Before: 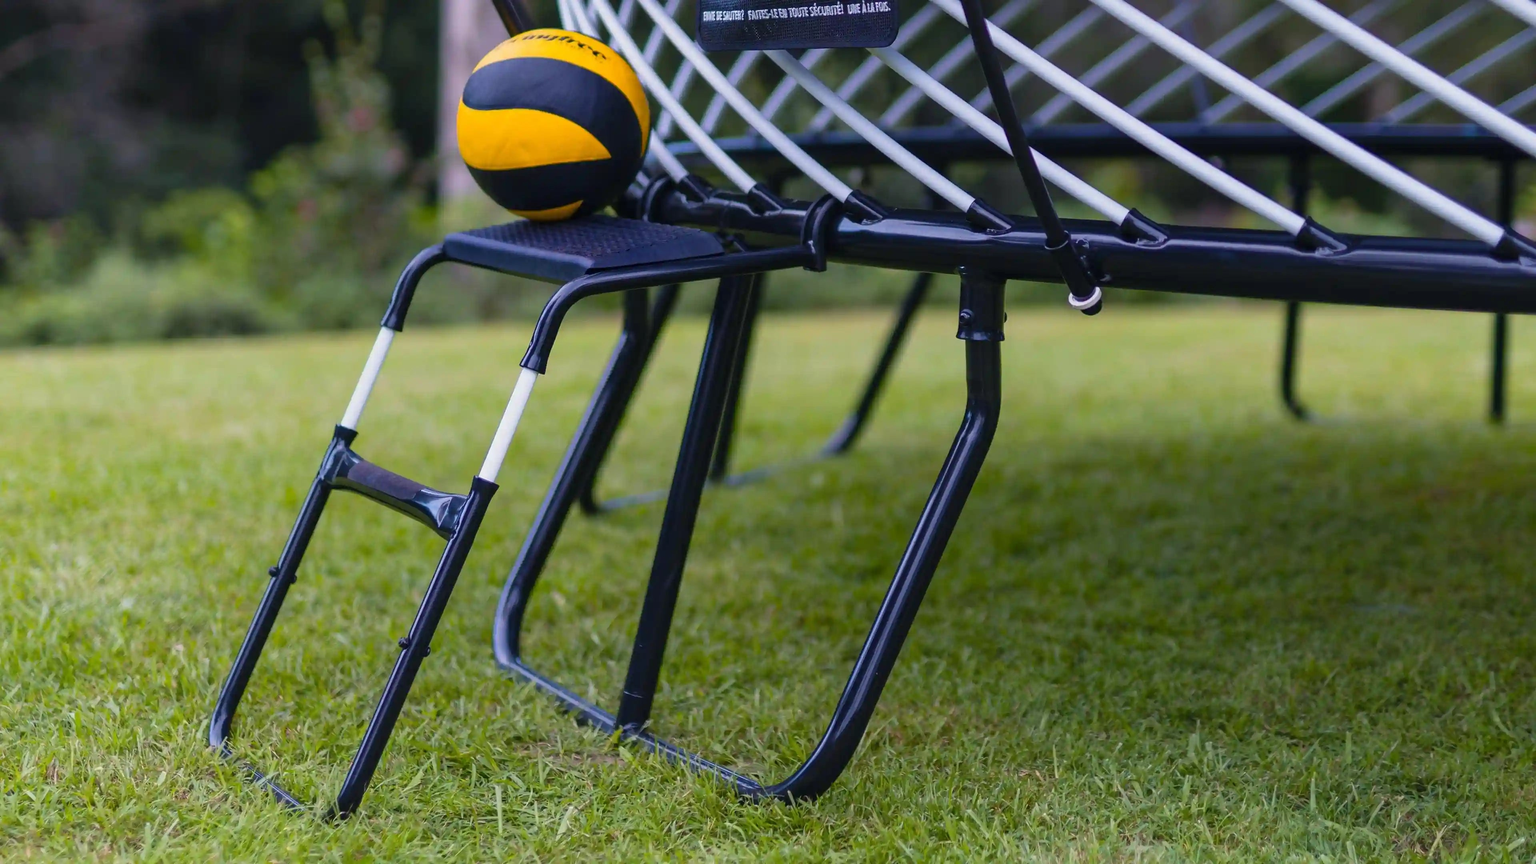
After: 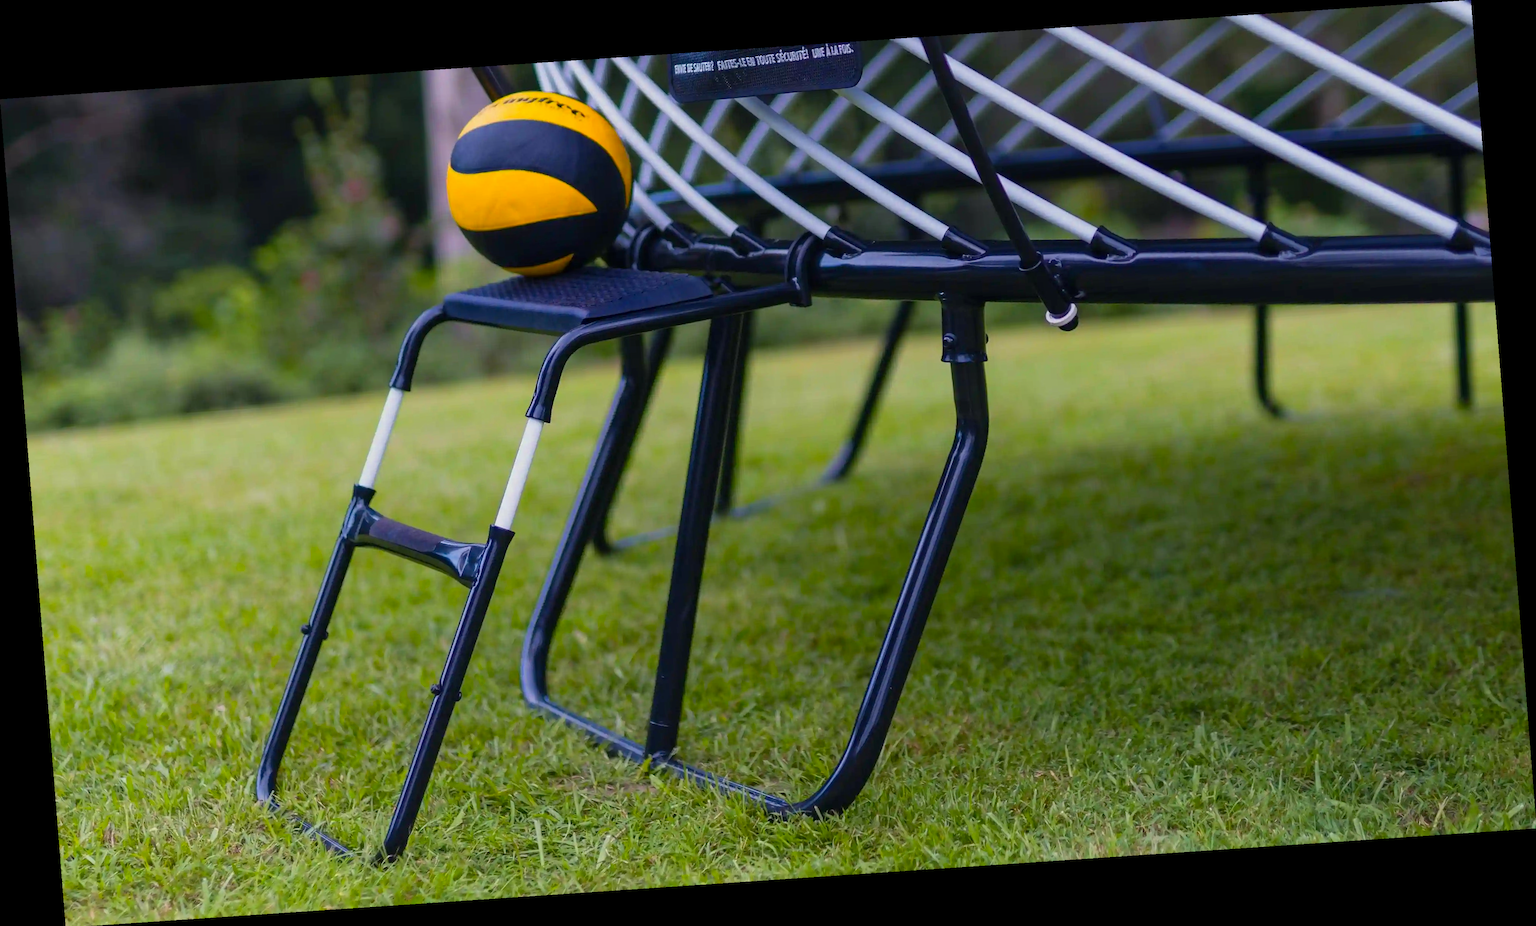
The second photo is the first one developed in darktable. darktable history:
exposure: black level correction 0.001, exposure -0.125 EV, compensate exposure bias true, compensate highlight preservation false
contrast brightness saturation: saturation -0.05
color zones: curves: ch0 [(0, 0.613) (0.01, 0.613) (0.245, 0.448) (0.498, 0.529) (0.642, 0.665) (0.879, 0.777) (0.99, 0.613)]; ch1 [(0, 0) (0.143, 0) (0.286, 0) (0.429, 0) (0.571, 0) (0.714, 0) (0.857, 0)], mix -121.96%
rotate and perspective: rotation -4.2°, shear 0.006, automatic cropping off
